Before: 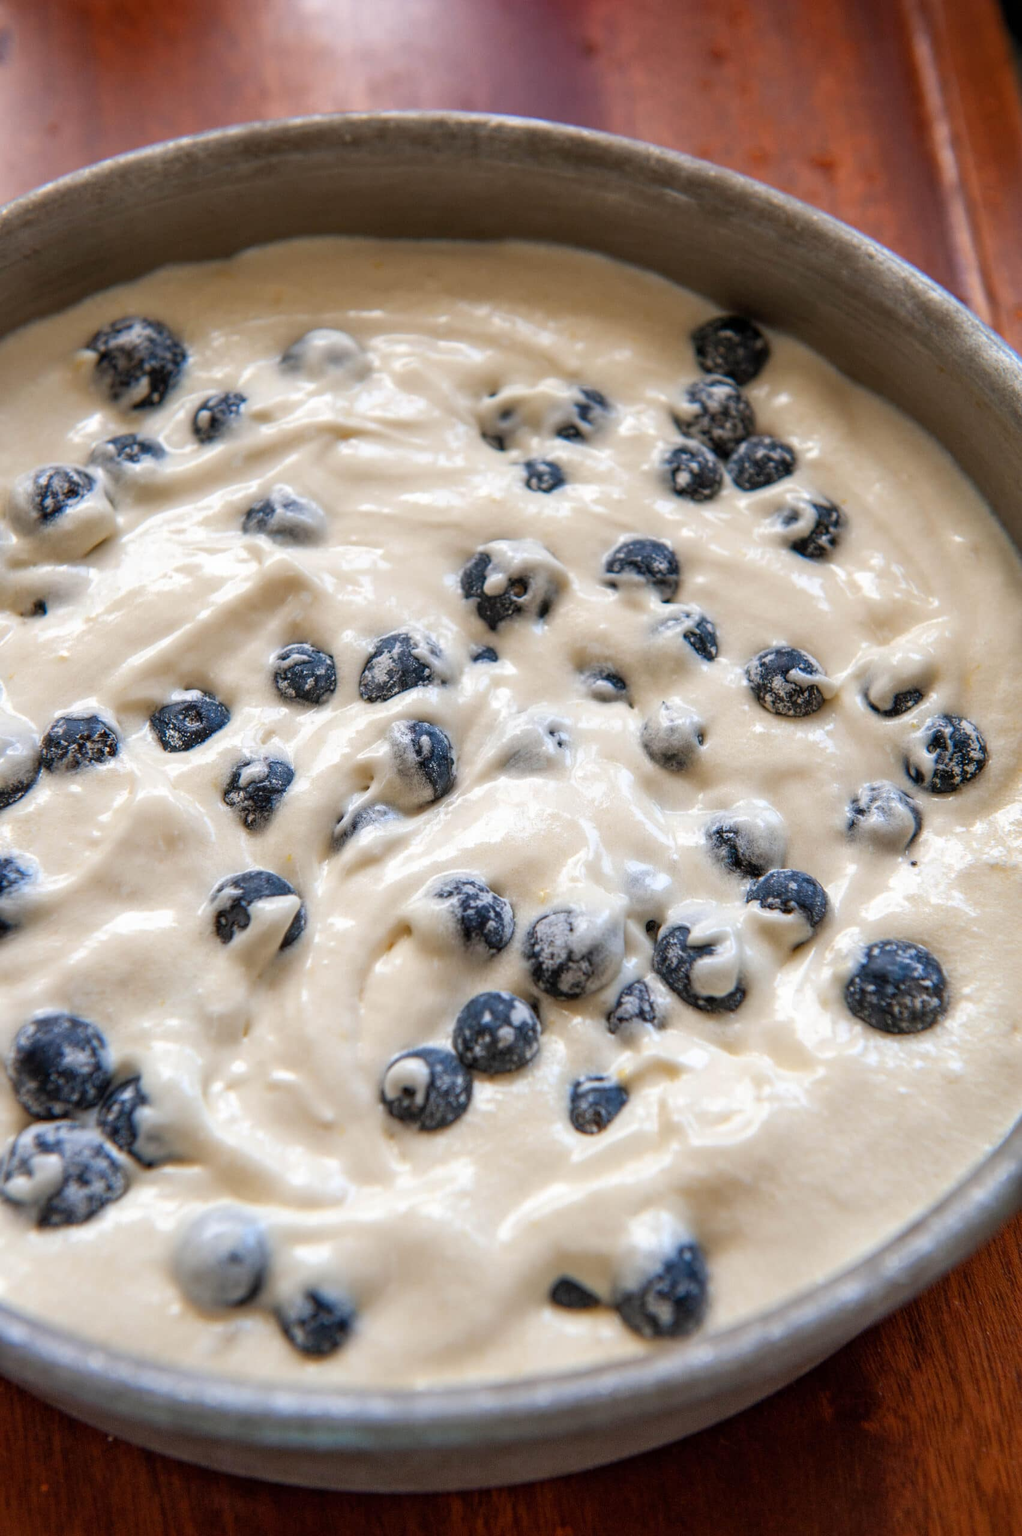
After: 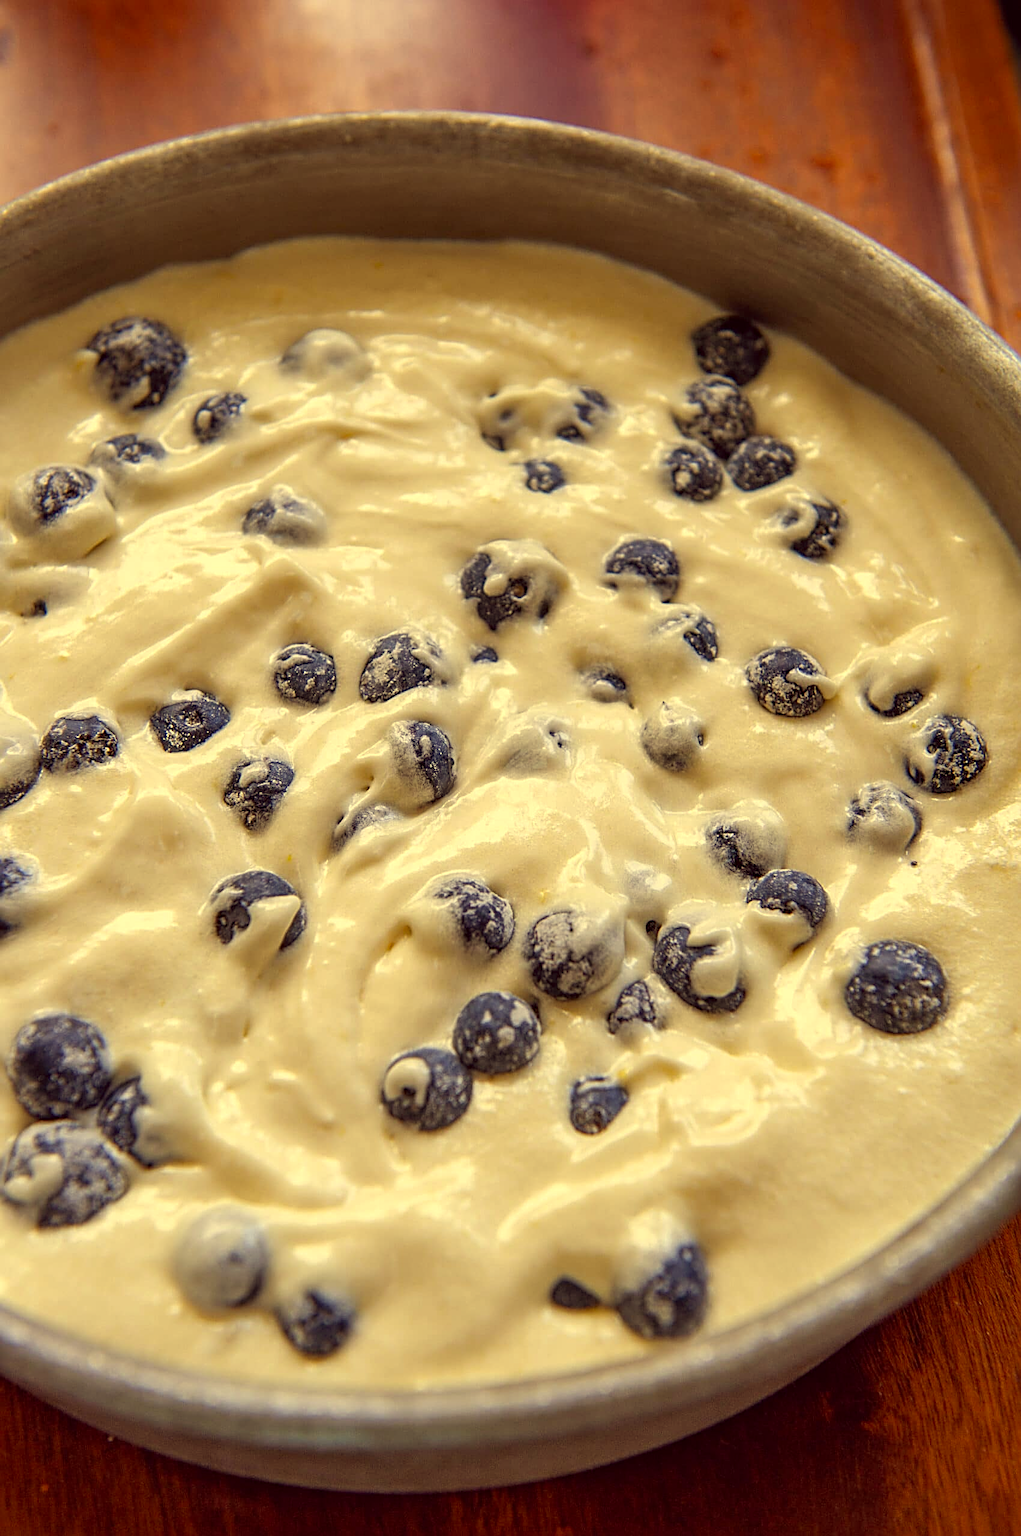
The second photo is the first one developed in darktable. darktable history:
shadows and highlights: shadows 25.91, highlights -23.56
color correction: highlights a* -0.609, highlights b* 39.97, shadows a* 9.73, shadows b* -0.818
sharpen: radius 2.697, amount 0.668
